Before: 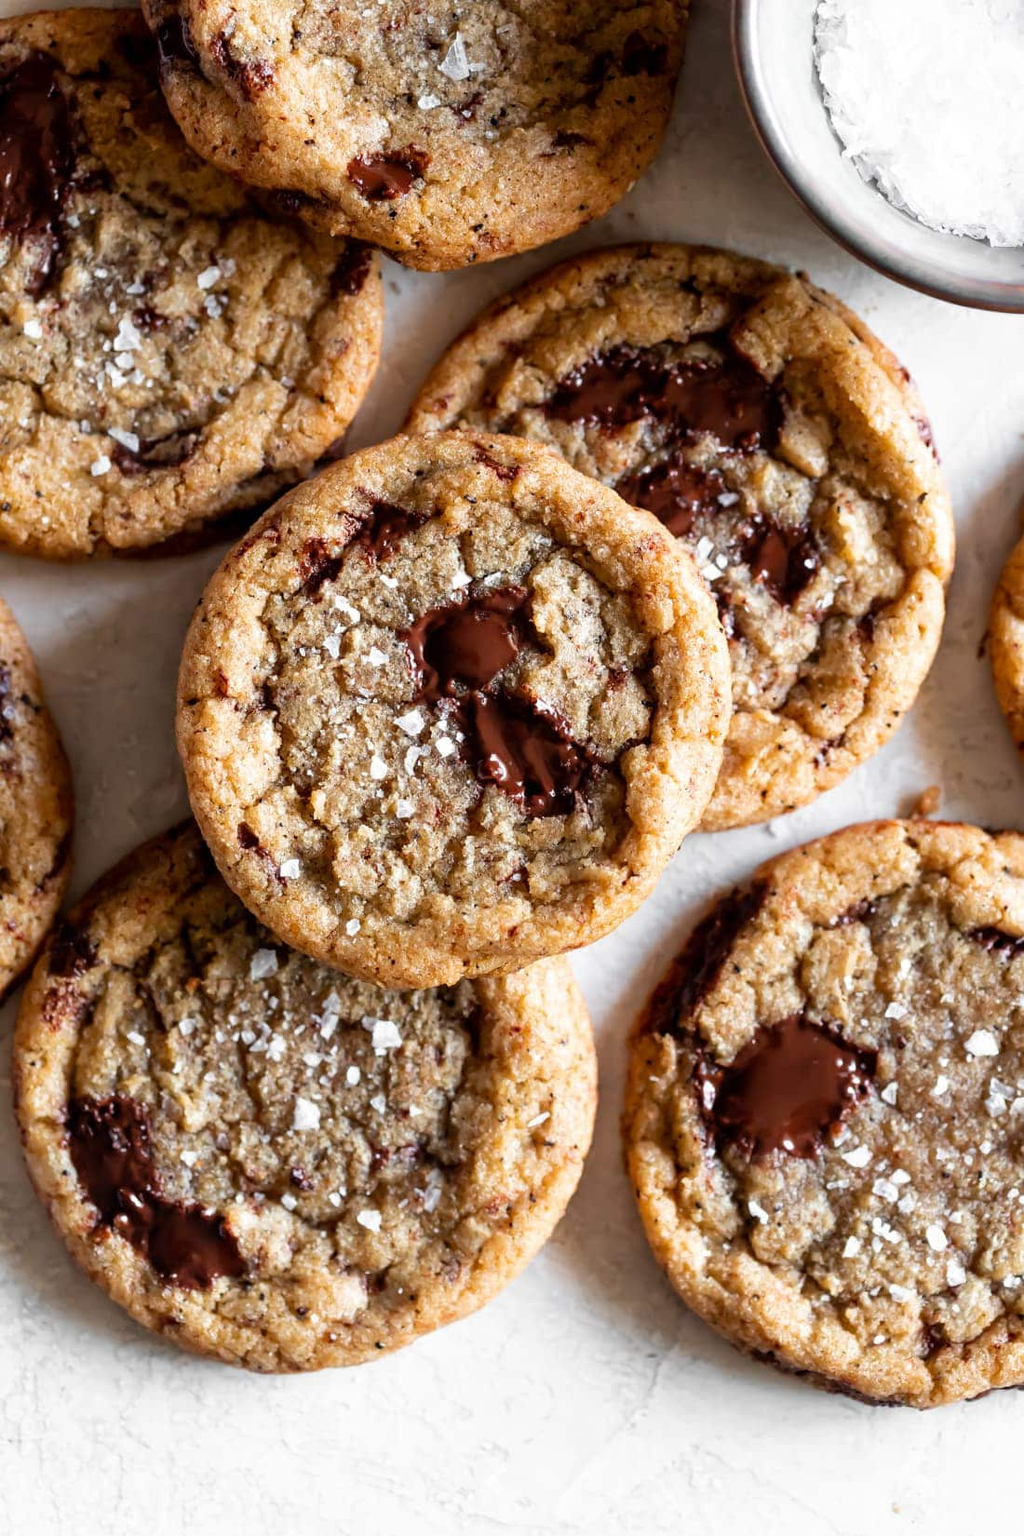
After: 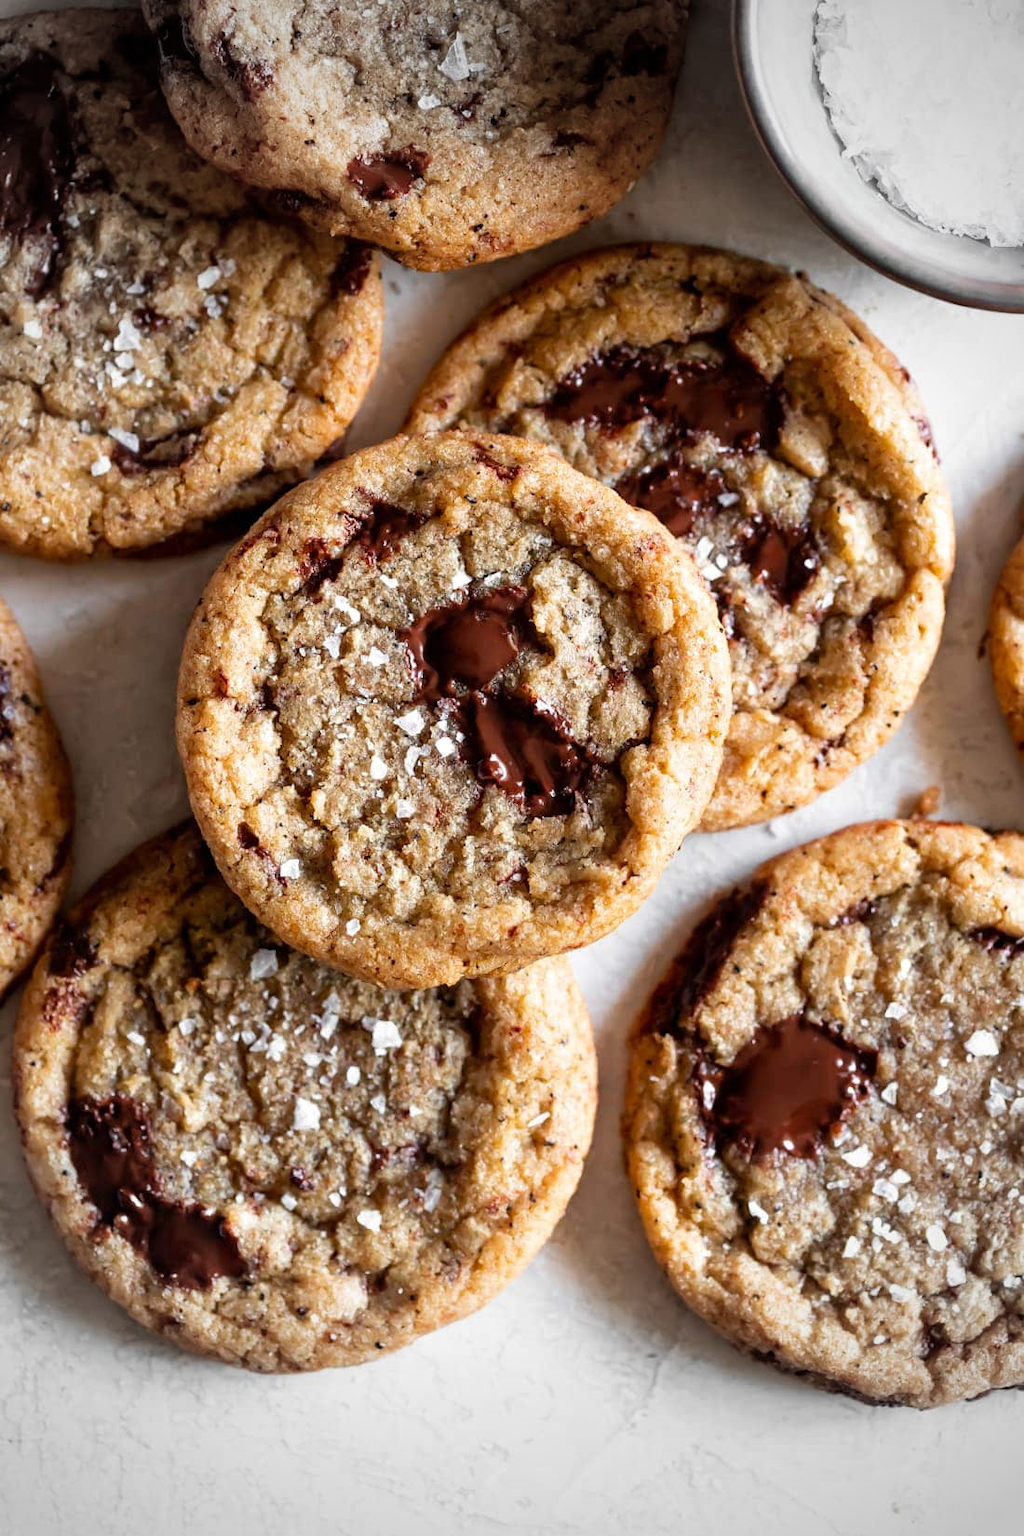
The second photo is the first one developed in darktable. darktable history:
vignetting: fall-off start 67.15%, brightness -0.442, saturation -0.691, width/height ratio 1.011, unbound false
tone equalizer: on, module defaults
